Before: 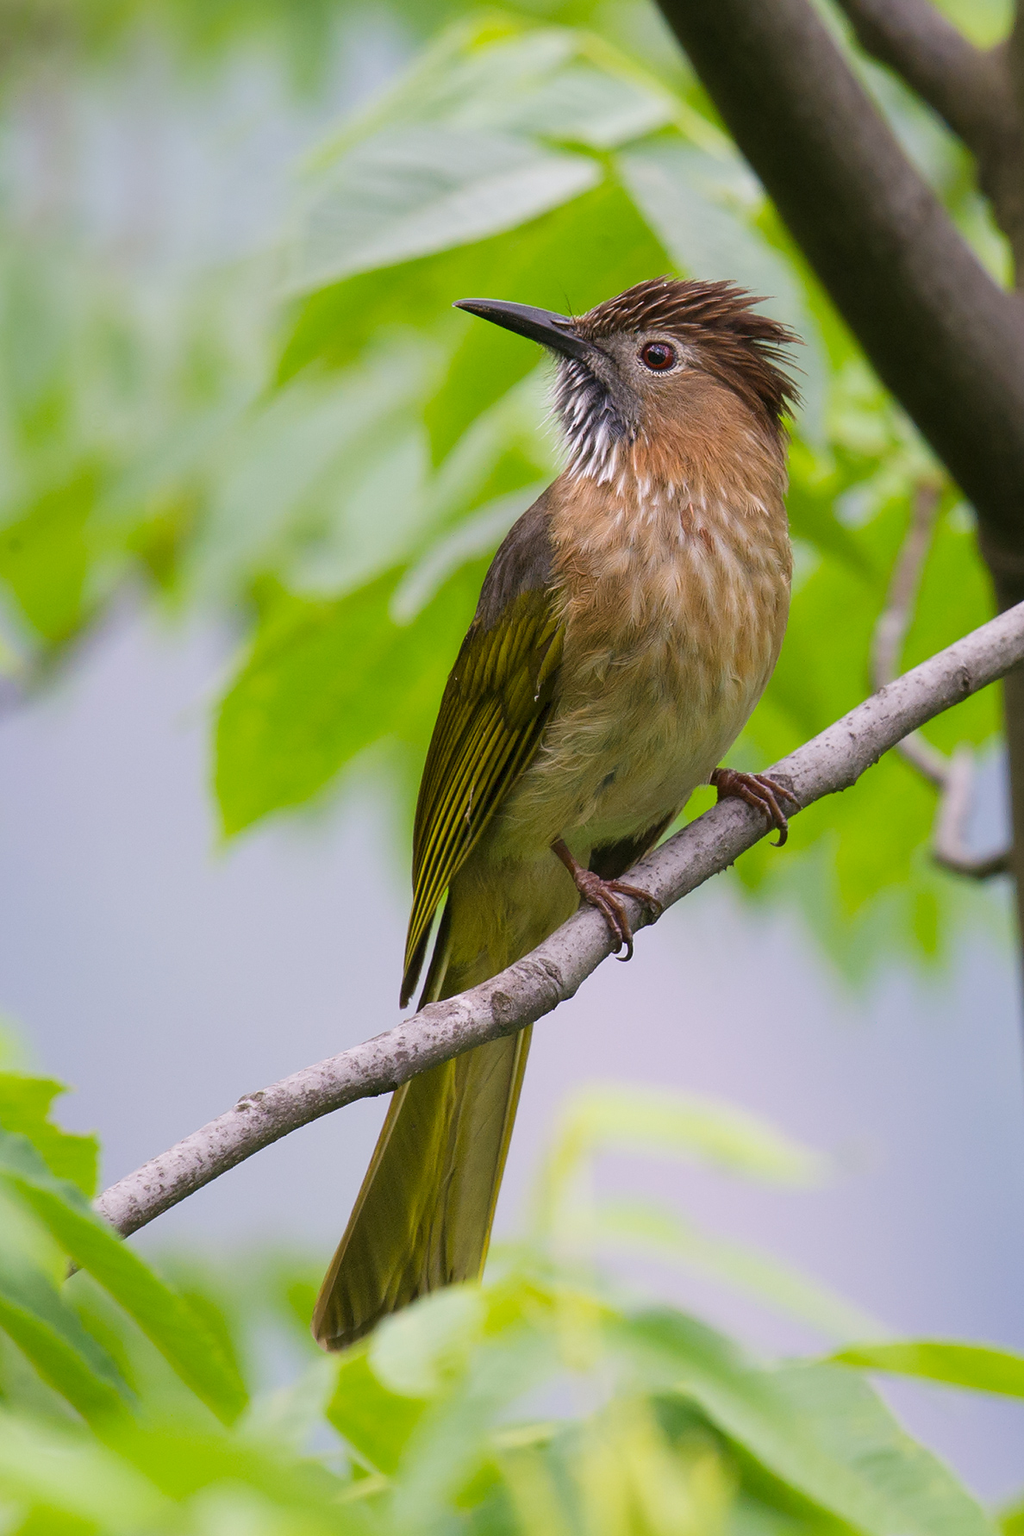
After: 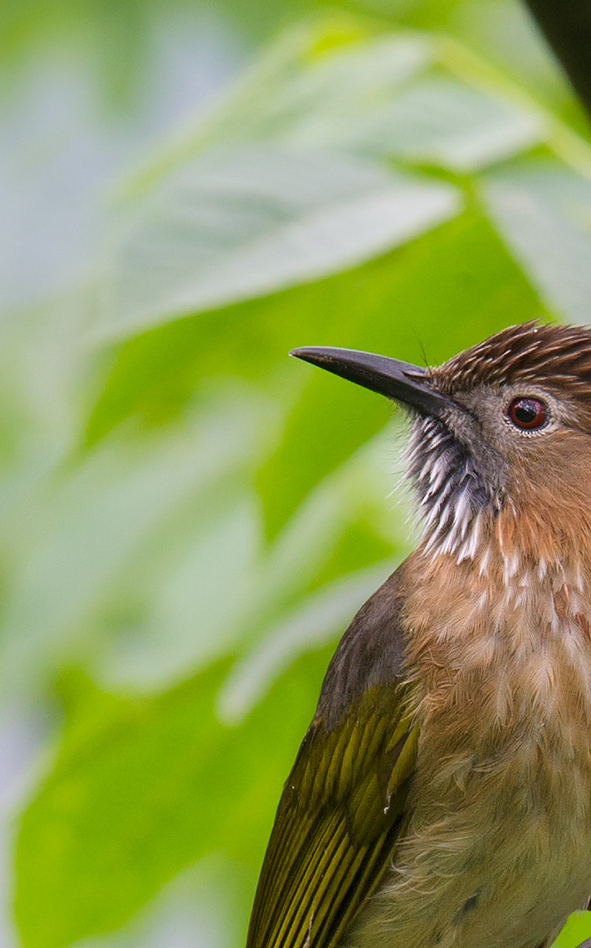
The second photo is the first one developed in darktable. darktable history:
crop: left 19.879%, right 30.336%, bottom 46.749%
